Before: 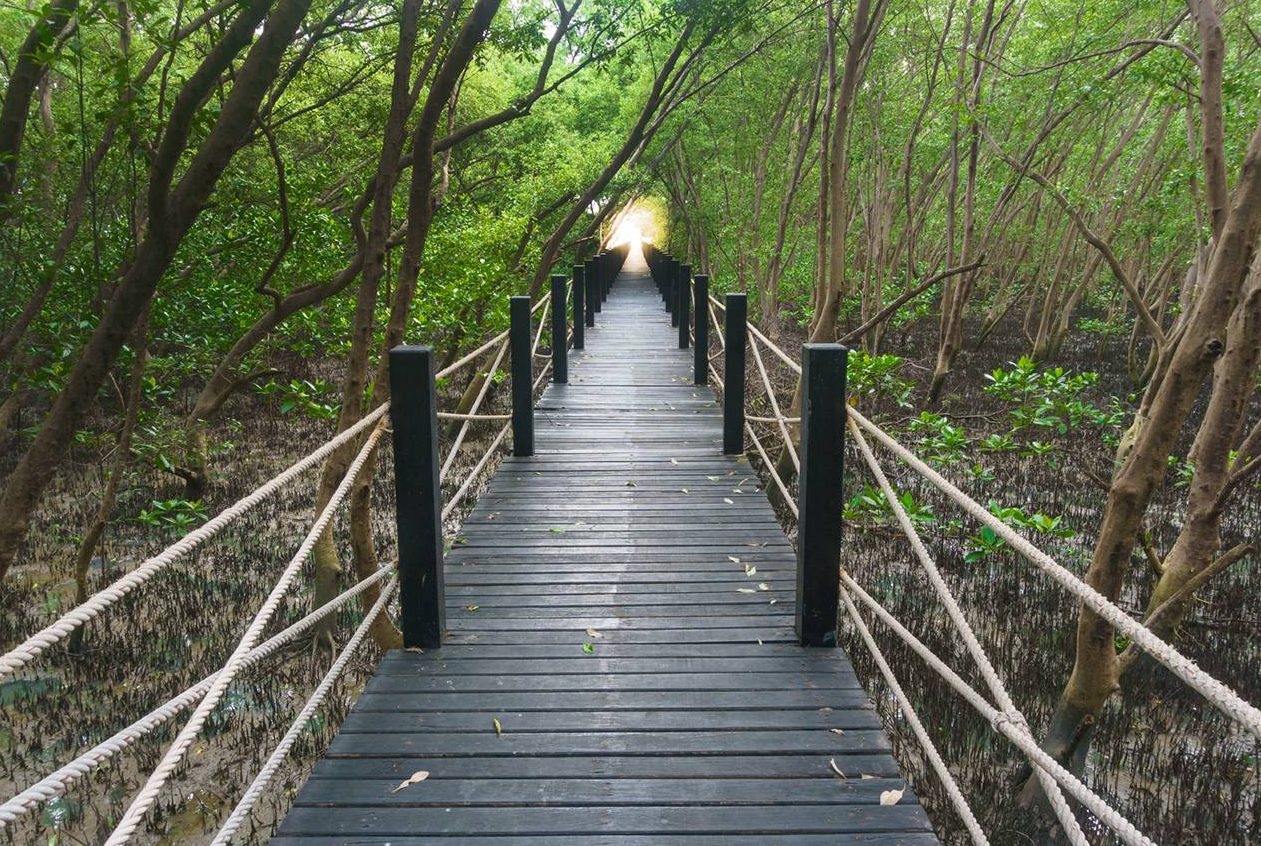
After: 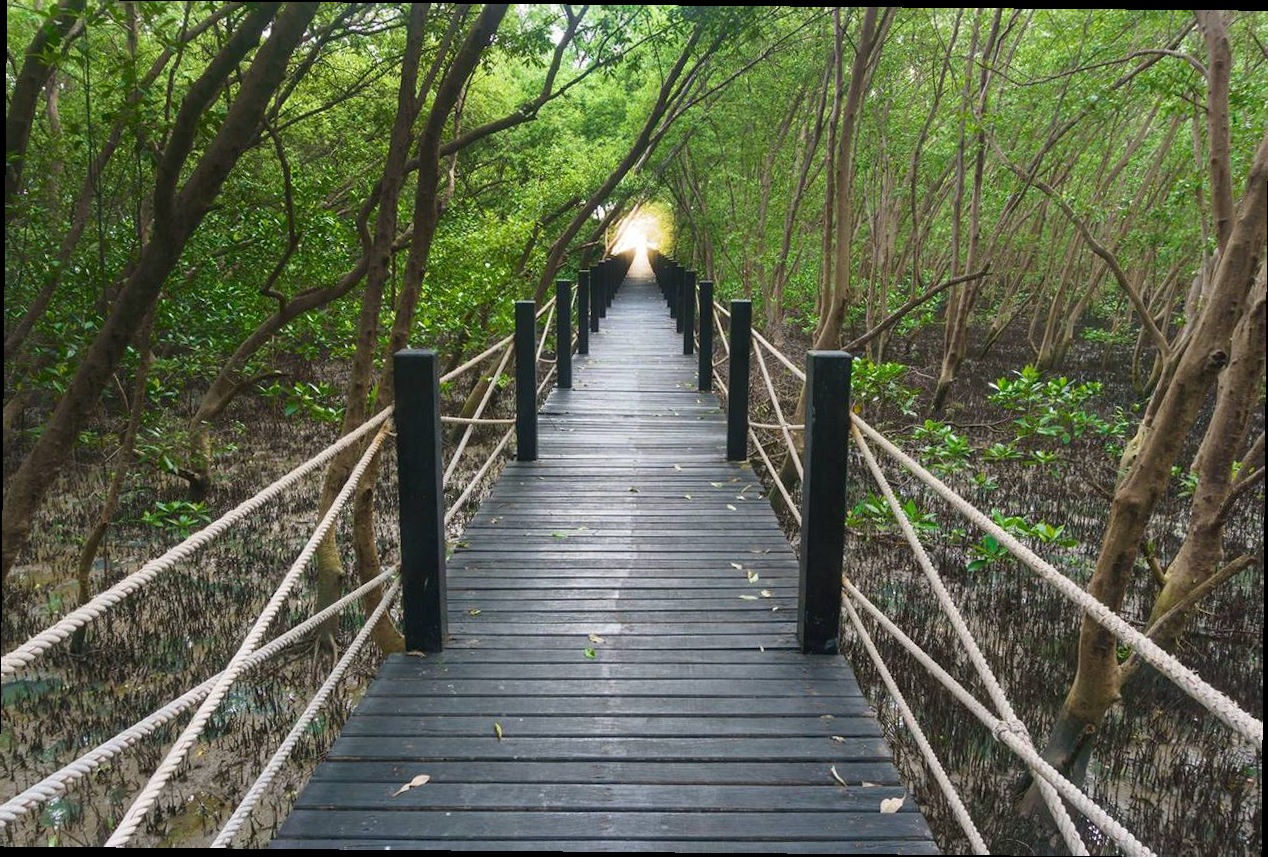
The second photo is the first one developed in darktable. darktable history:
crop and rotate: angle -0.512°
